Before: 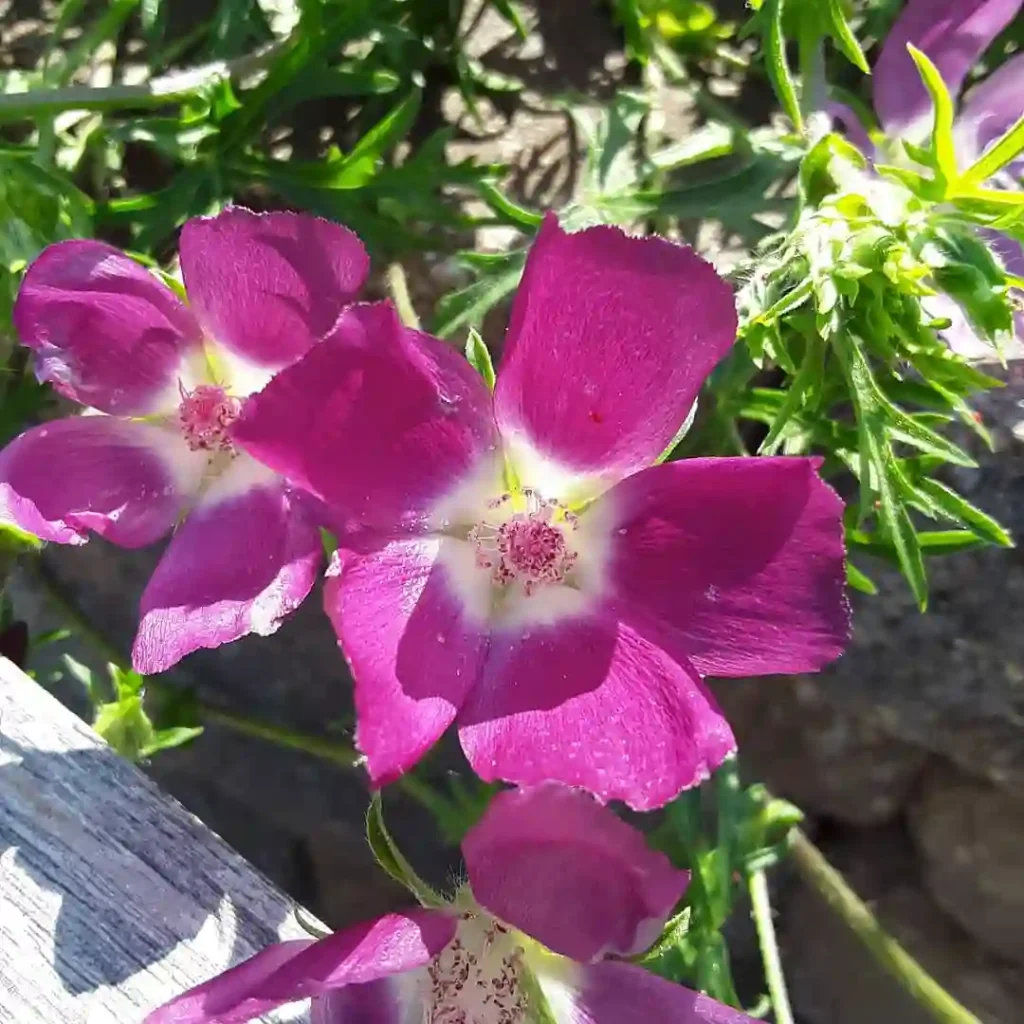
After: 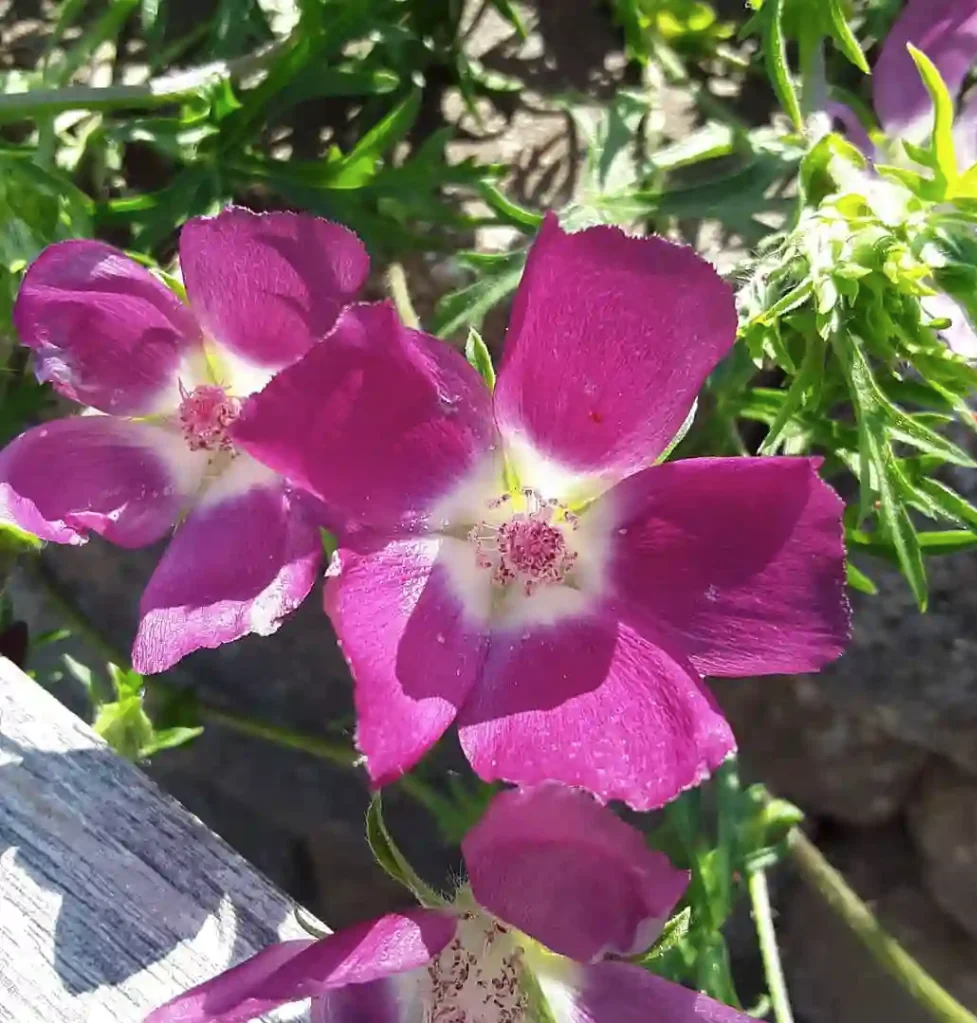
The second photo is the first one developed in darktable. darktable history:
contrast brightness saturation: saturation -0.056
crop: right 4.528%, bottom 0.039%
